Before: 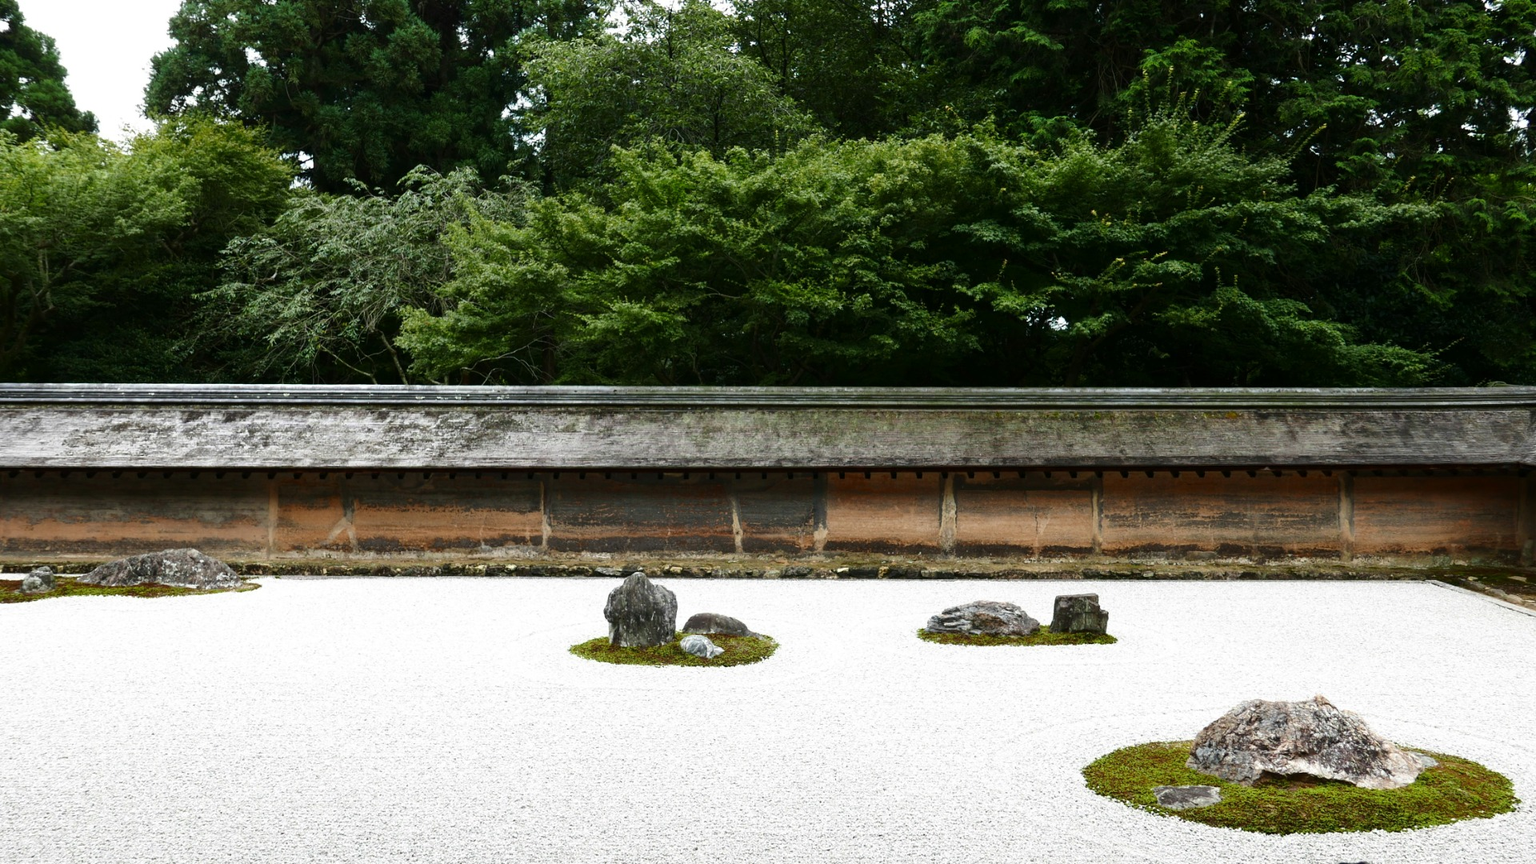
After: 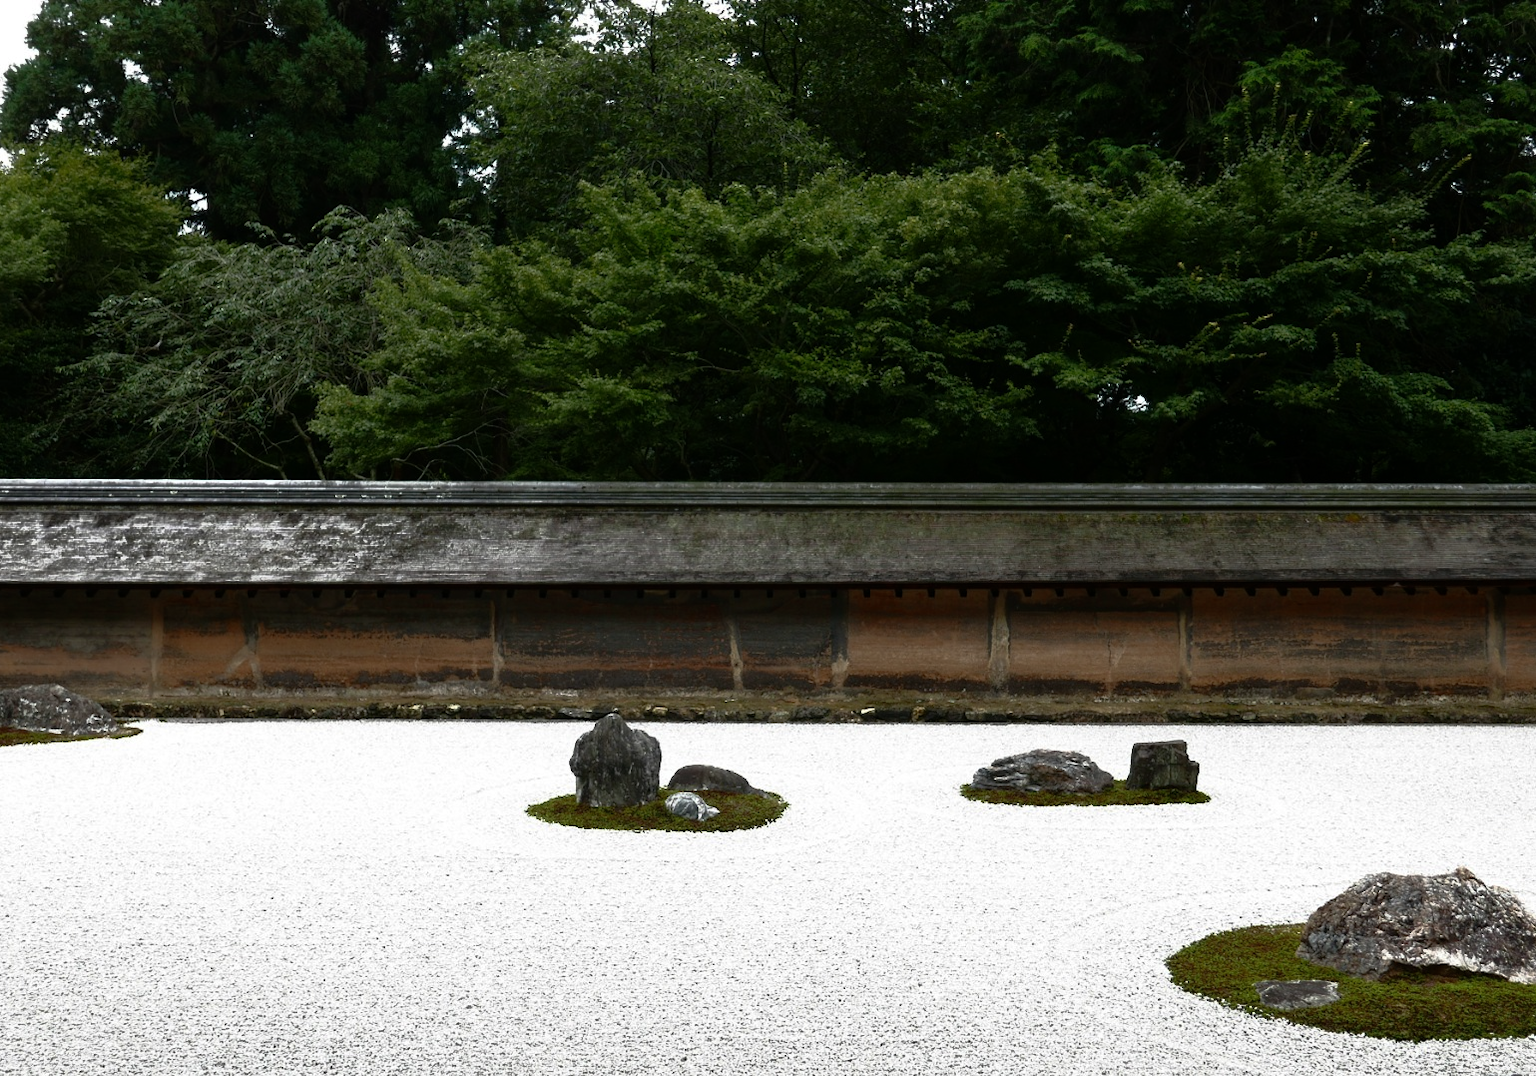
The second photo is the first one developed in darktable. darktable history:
crop and rotate: left 9.597%, right 10.195%
base curve: curves: ch0 [(0, 0) (0.564, 0.291) (0.802, 0.731) (1, 1)]
